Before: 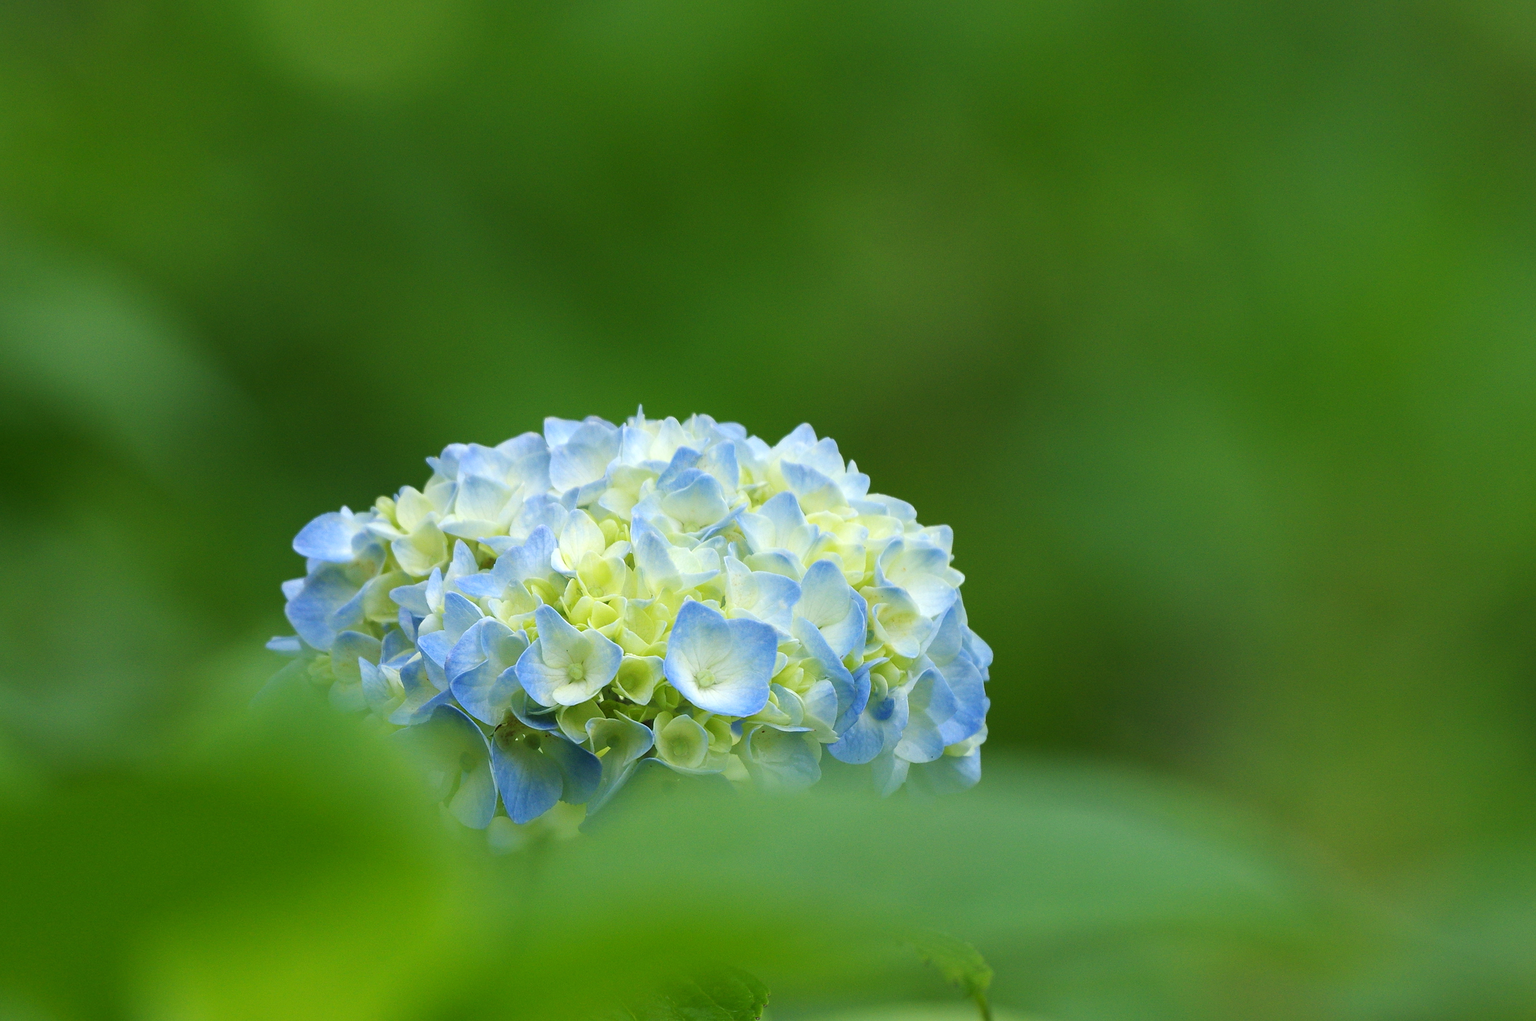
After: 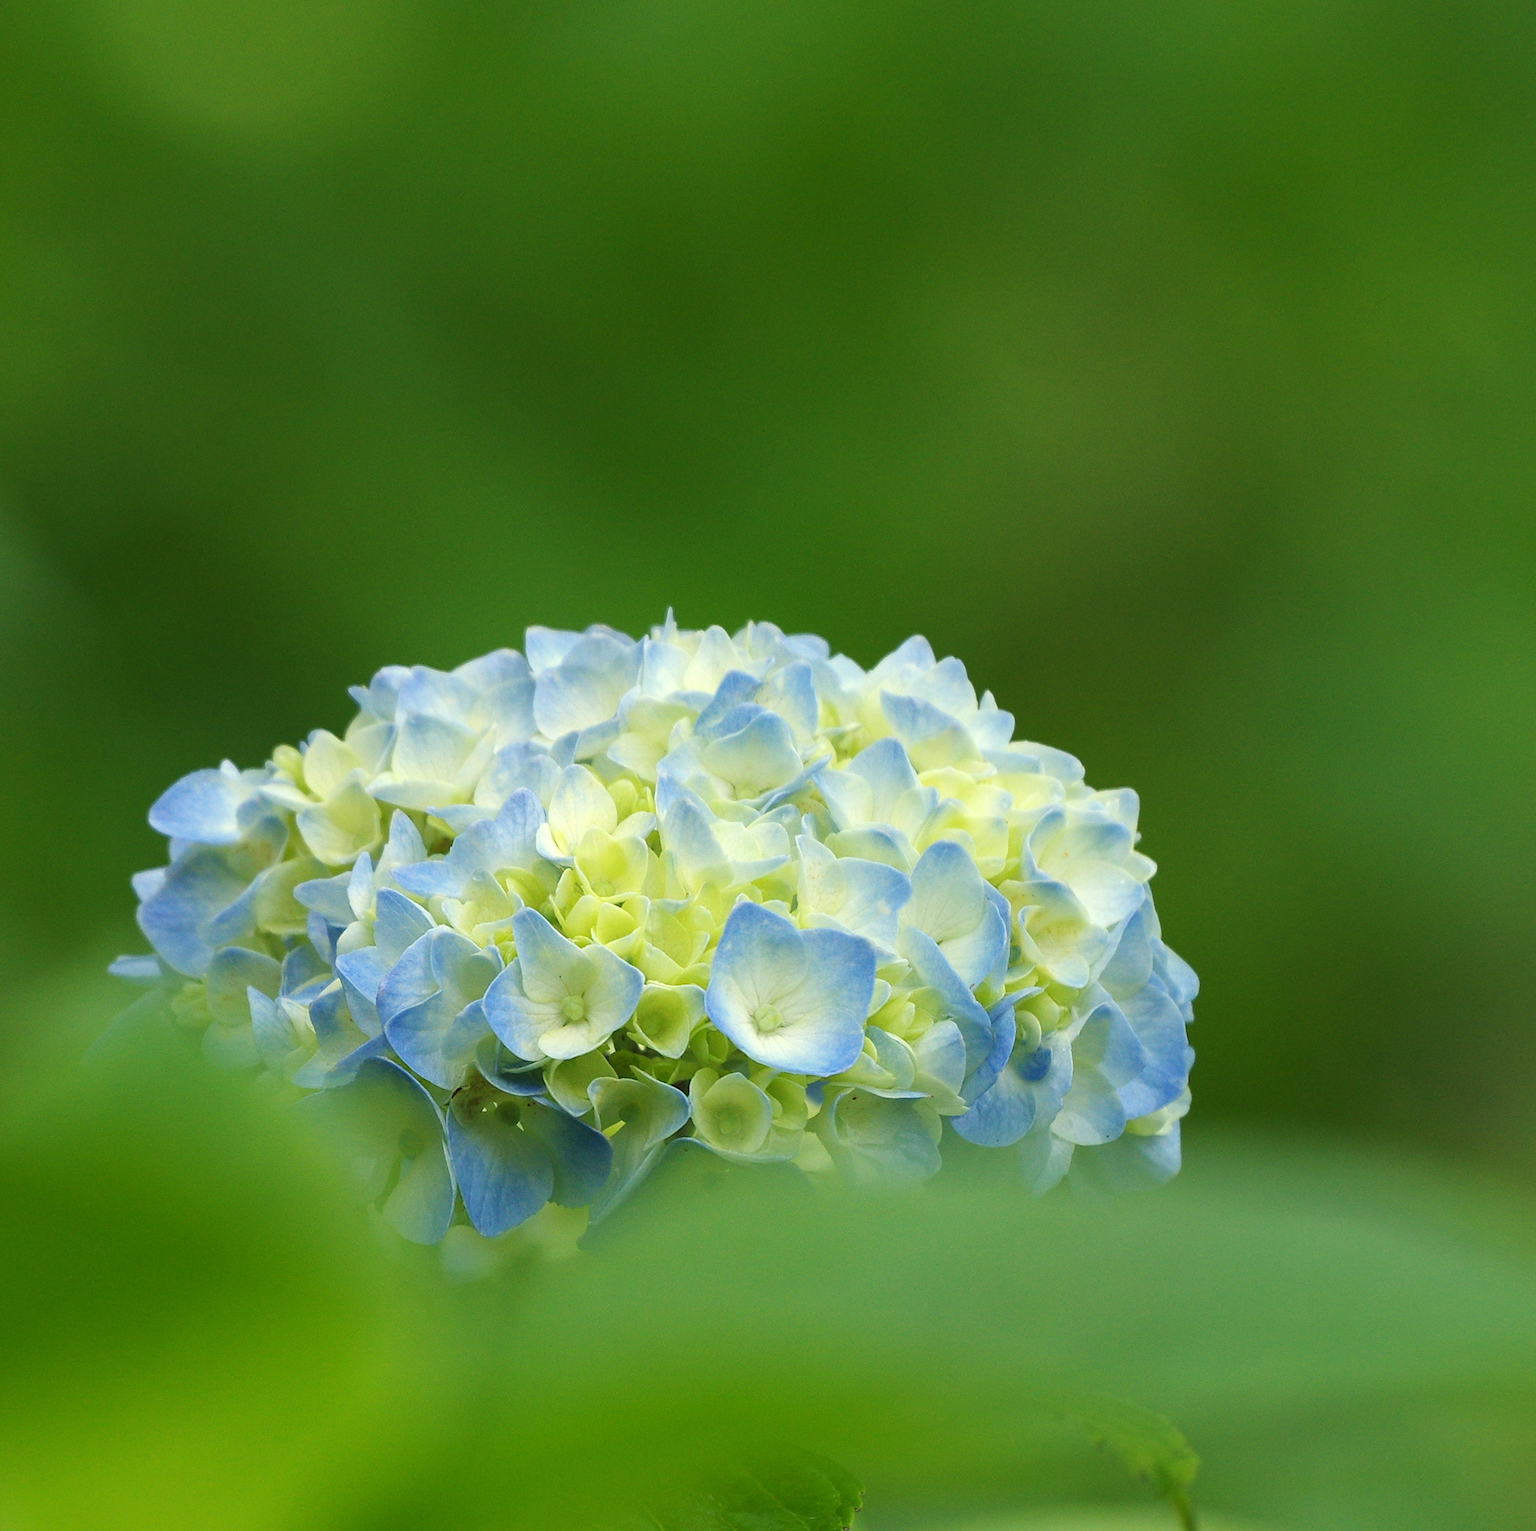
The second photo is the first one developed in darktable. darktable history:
crop and rotate: left 12.648%, right 20.685%
white balance: red 1.029, blue 0.92
